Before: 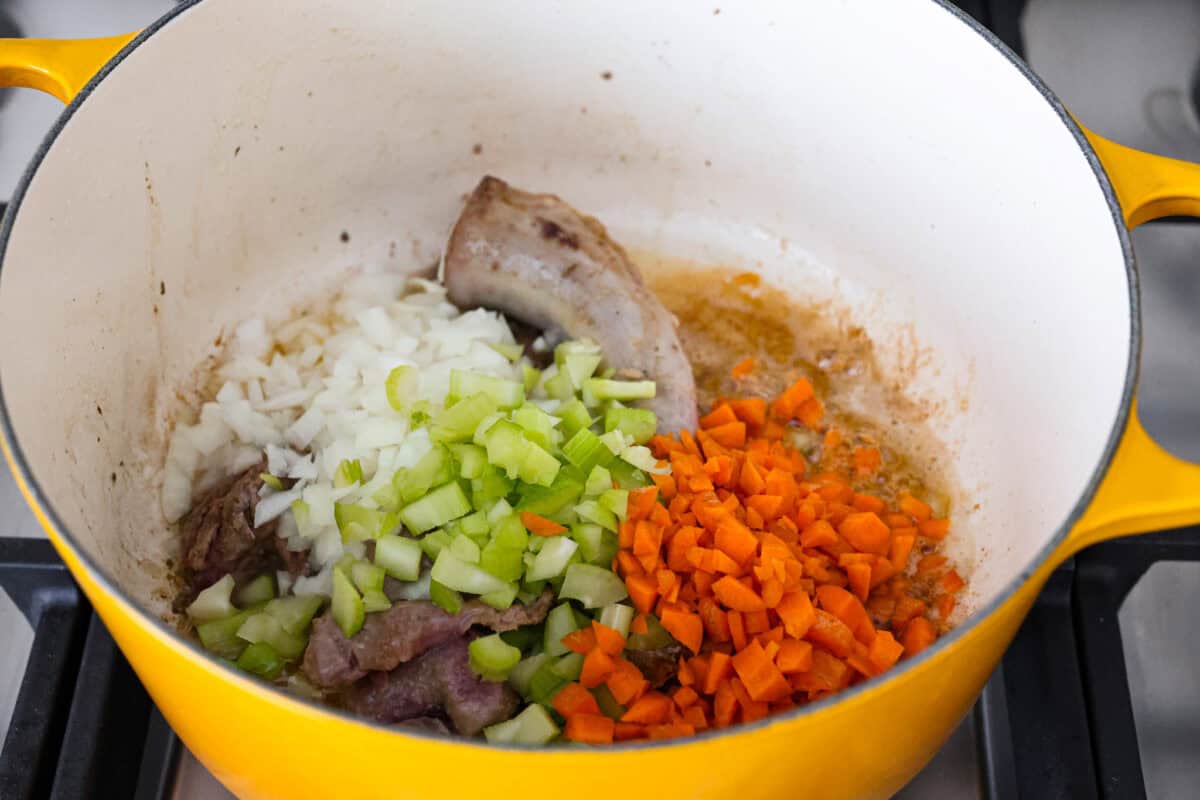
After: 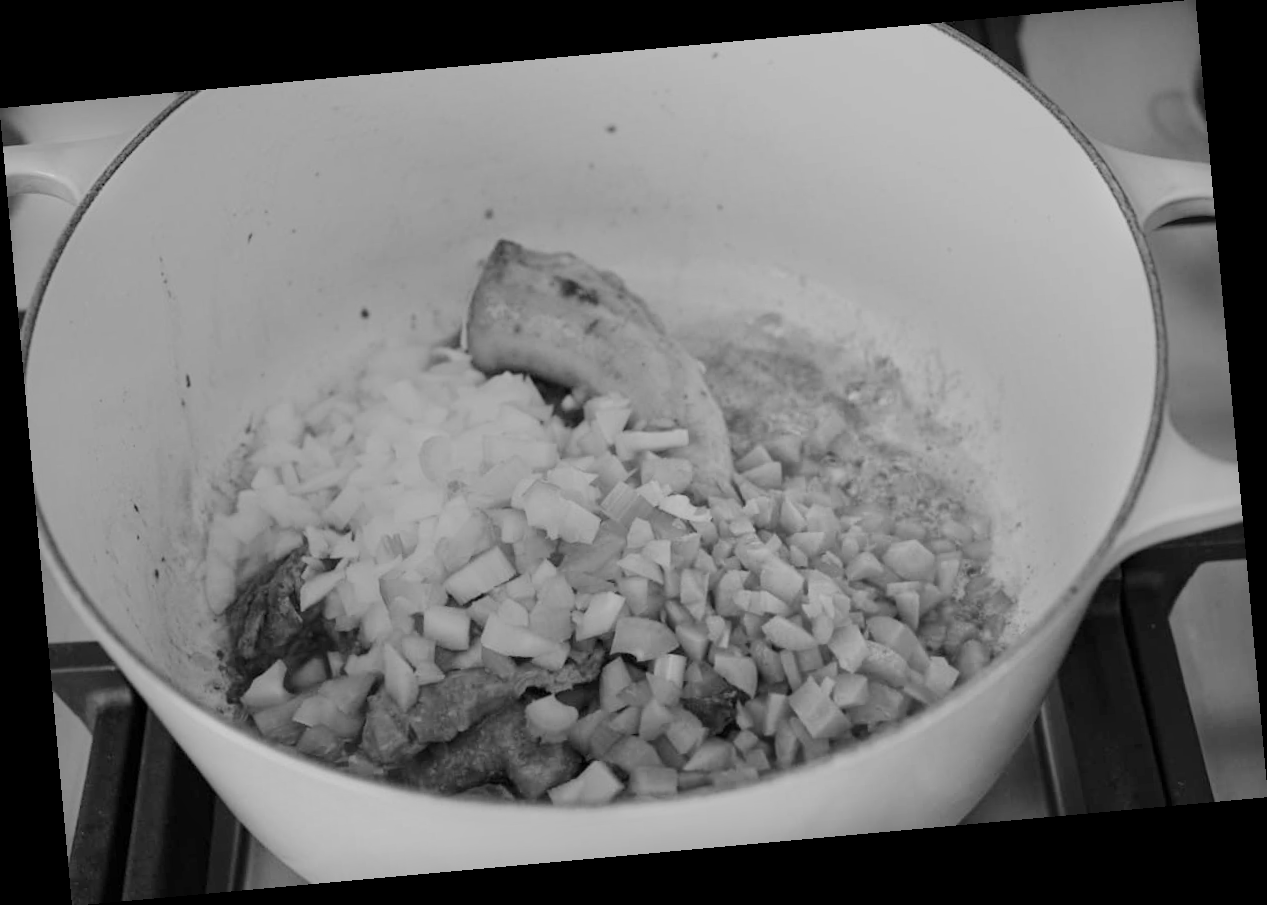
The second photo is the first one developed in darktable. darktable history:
base curve: curves: ch0 [(0, 0) (0.158, 0.273) (0.879, 0.895) (1, 1)], preserve colors none
monochrome: a 79.32, b 81.83, size 1.1
vibrance: on, module defaults
rotate and perspective: rotation -5.2°, automatic cropping off
